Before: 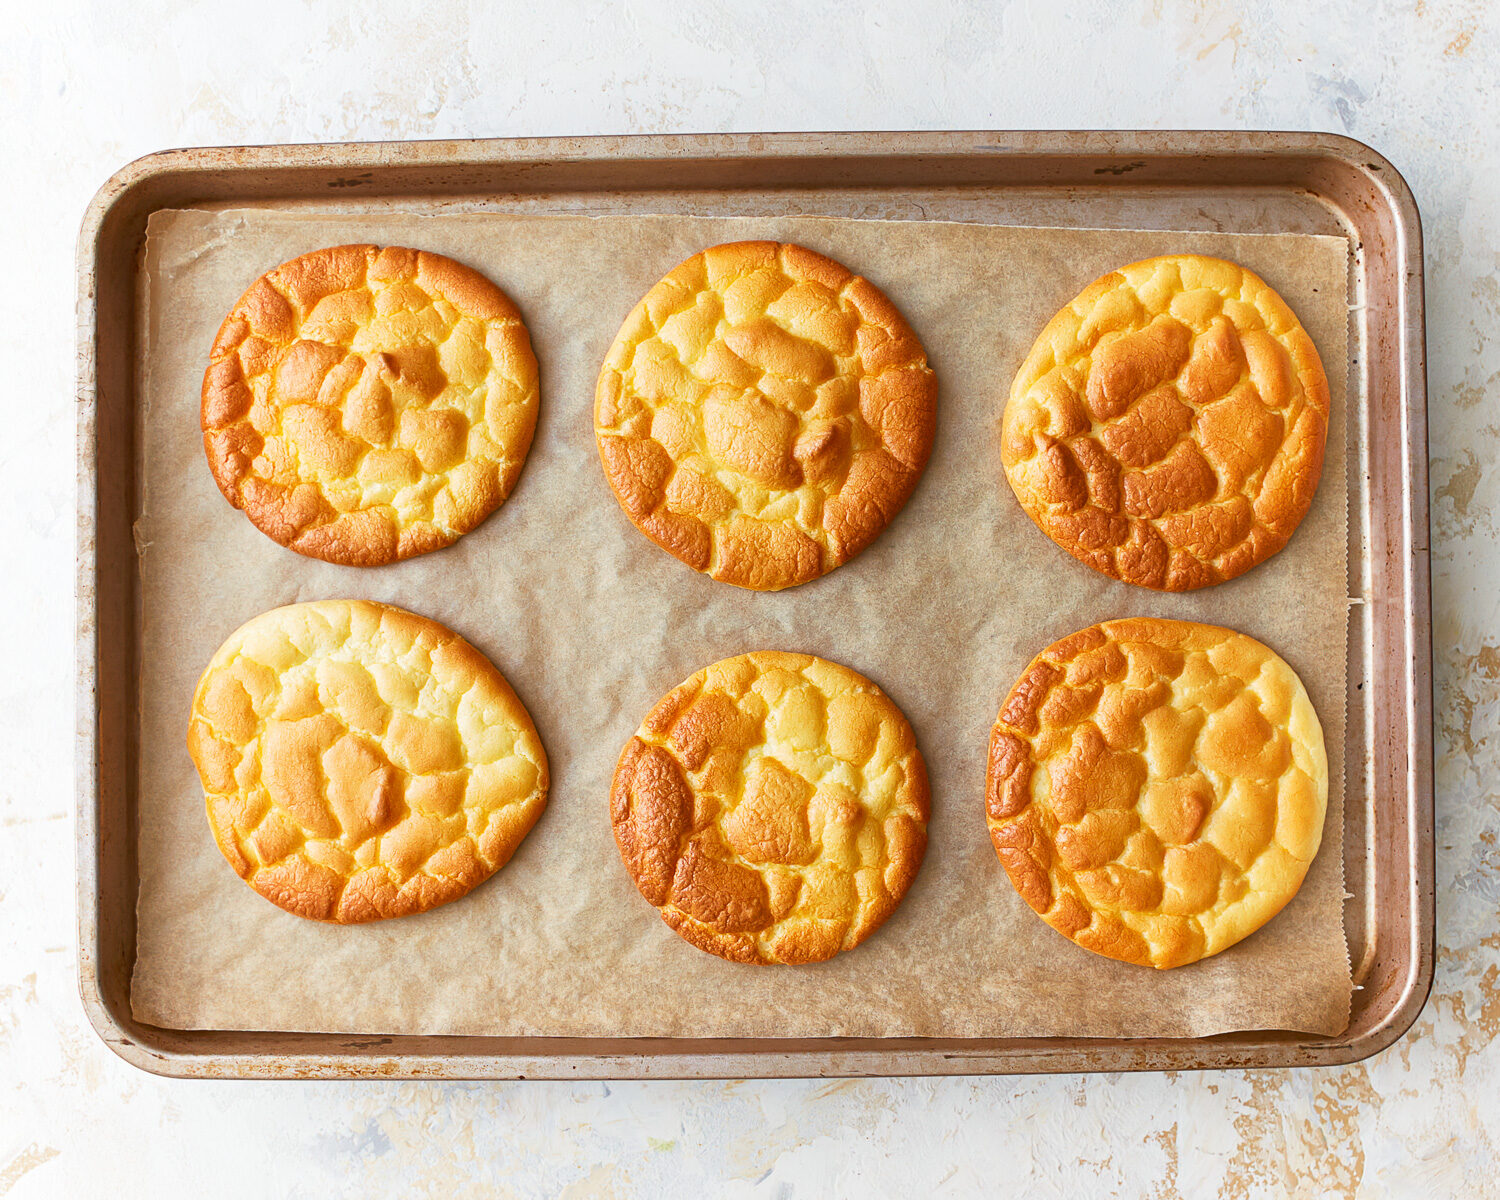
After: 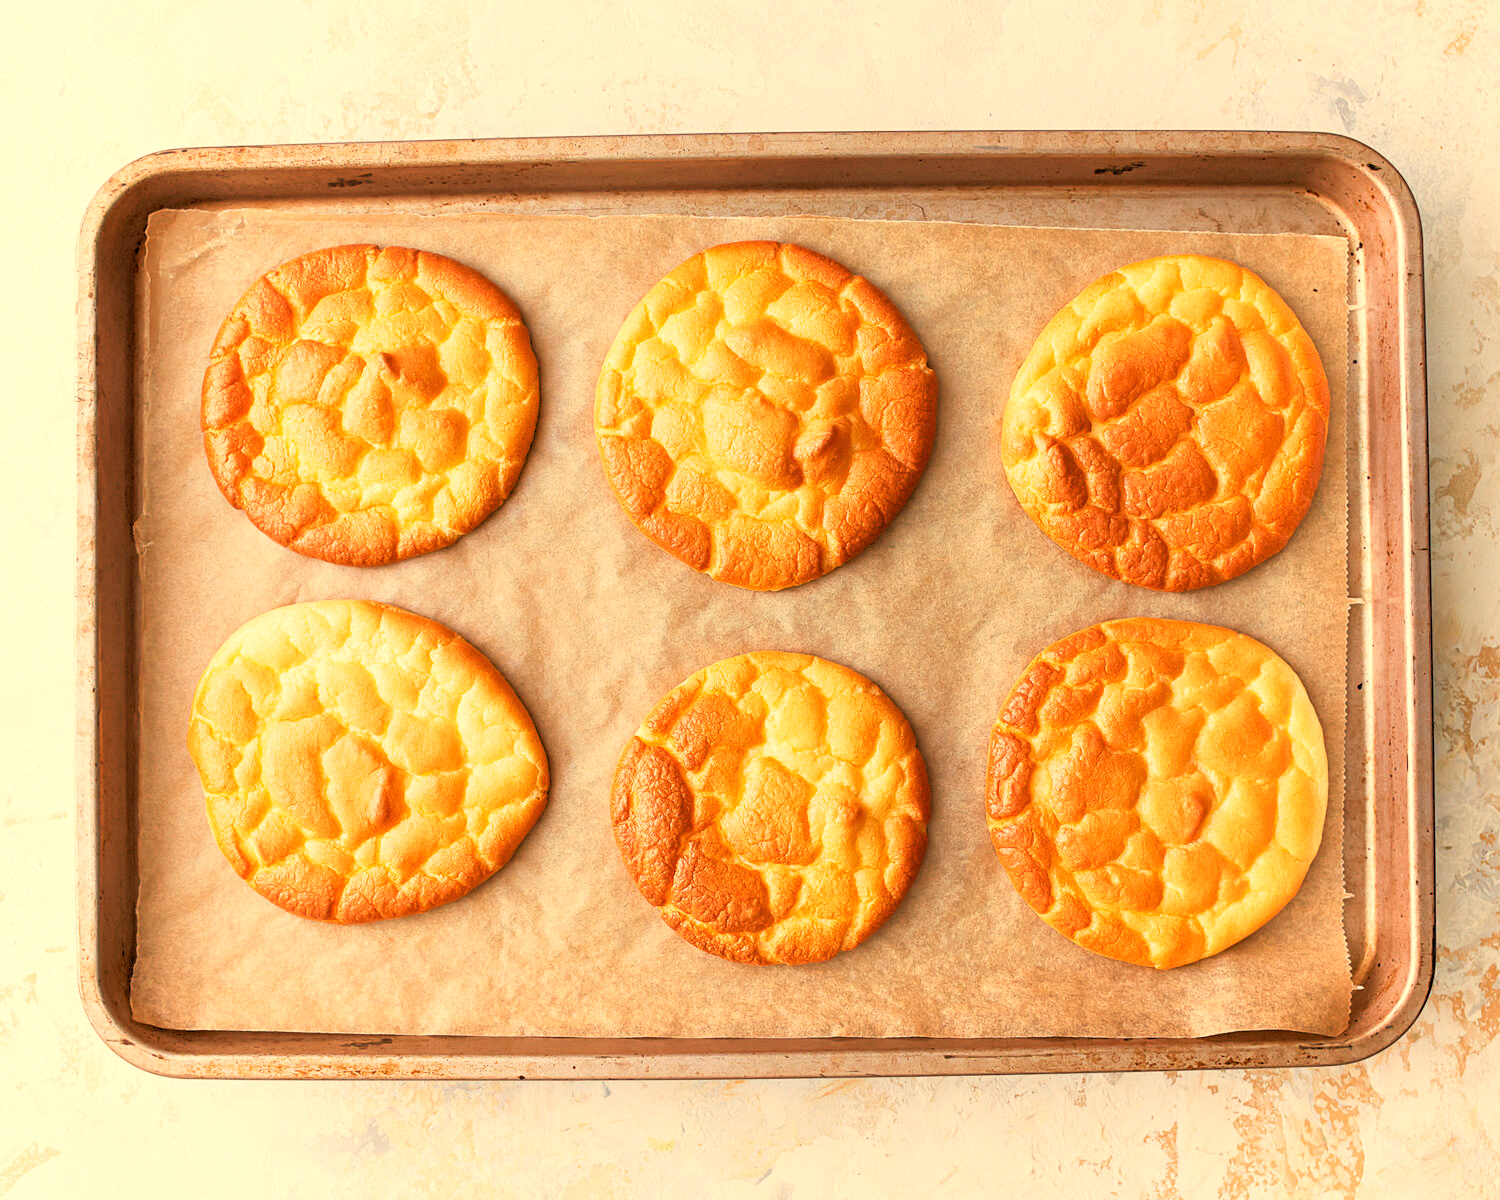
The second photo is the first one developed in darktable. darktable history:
rgb levels: preserve colors sum RGB, levels [[0.038, 0.433, 0.934], [0, 0.5, 1], [0, 0.5, 1]]
white balance: red 1.138, green 0.996, blue 0.812
tone equalizer: -8 EV -0.417 EV, -7 EV -0.389 EV, -6 EV -0.333 EV, -5 EV -0.222 EV, -3 EV 0.222 EV, -2 EV 0.333 EV, -1 EV 0.389 EV, +0 EV 0.417 EV, edges refinement/feathering 500, mask exposure compensation -1.57 EV, preserve details no
